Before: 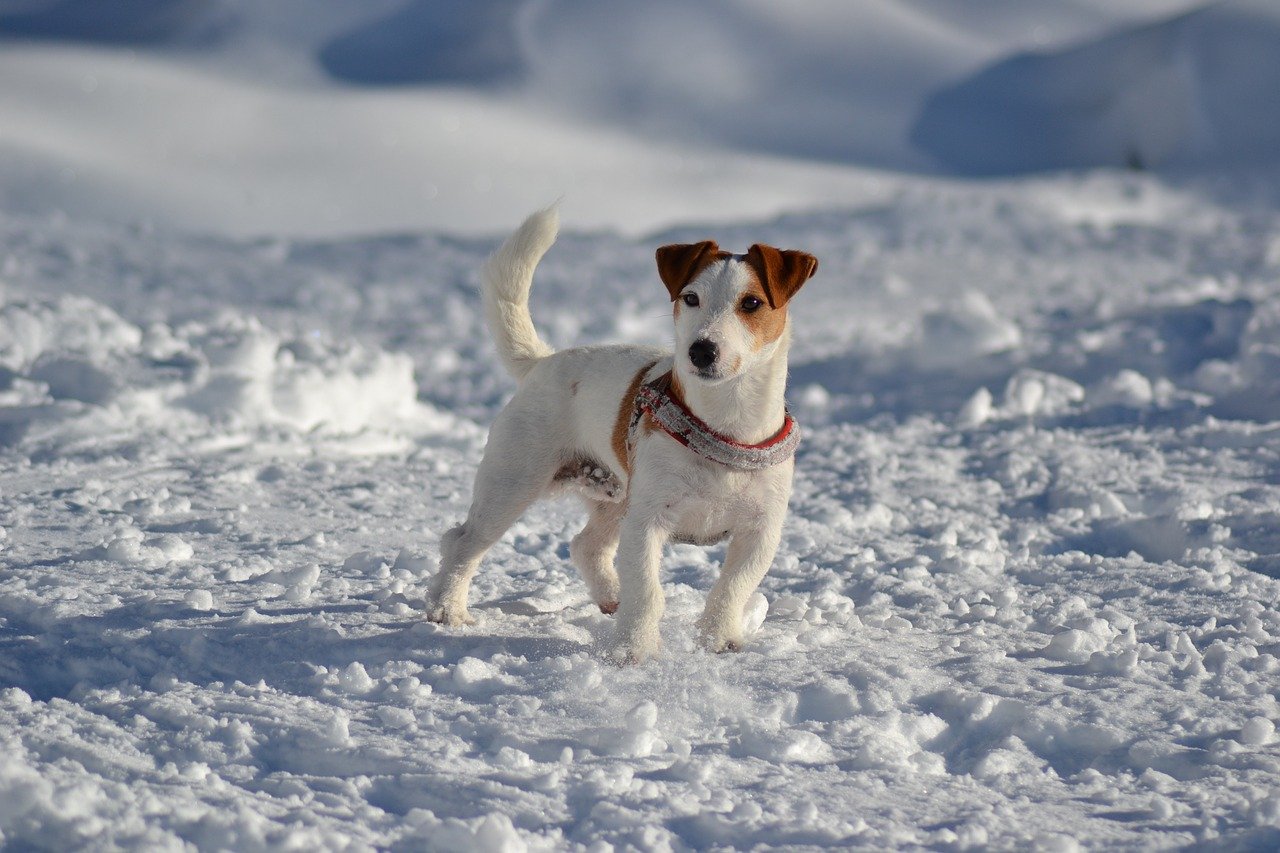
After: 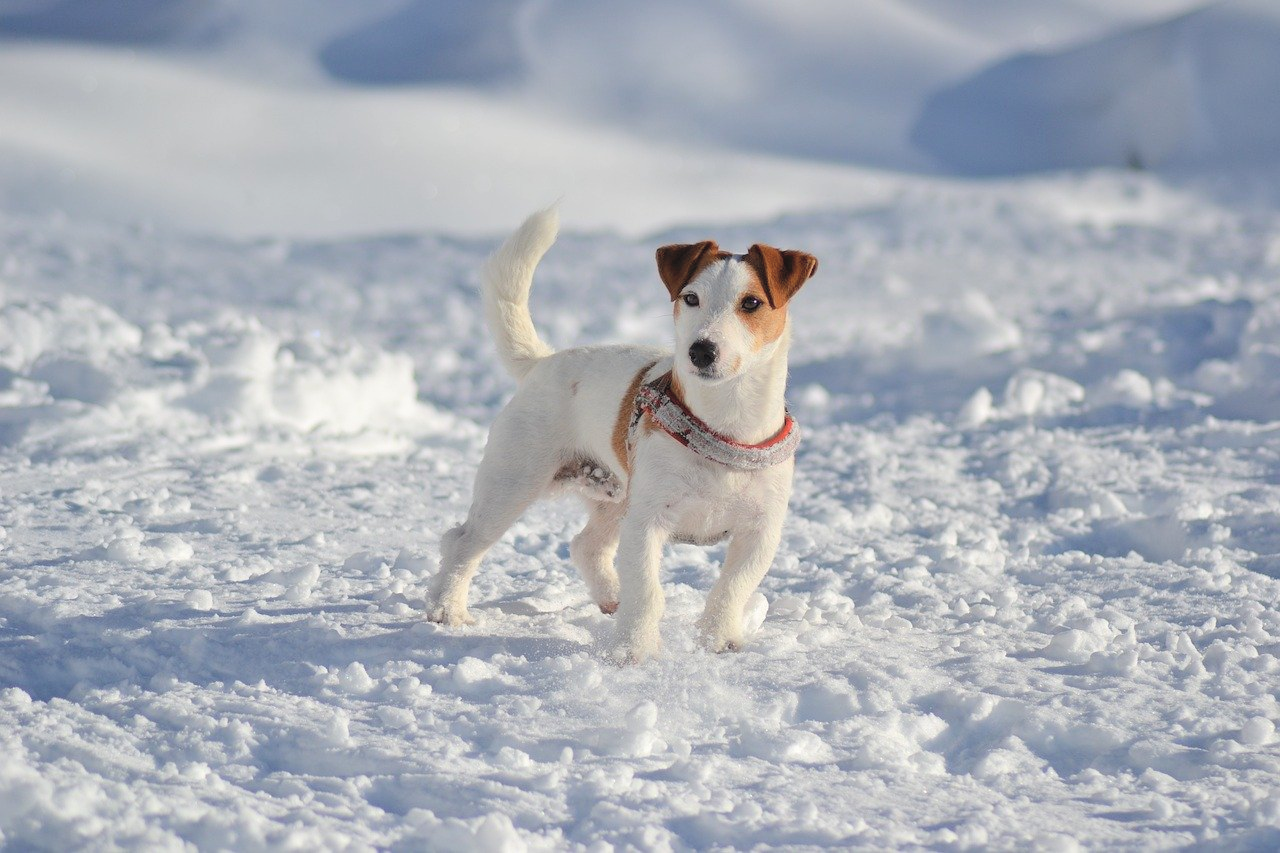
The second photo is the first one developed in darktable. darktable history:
contrast brightness saturation: brightness 0.273
